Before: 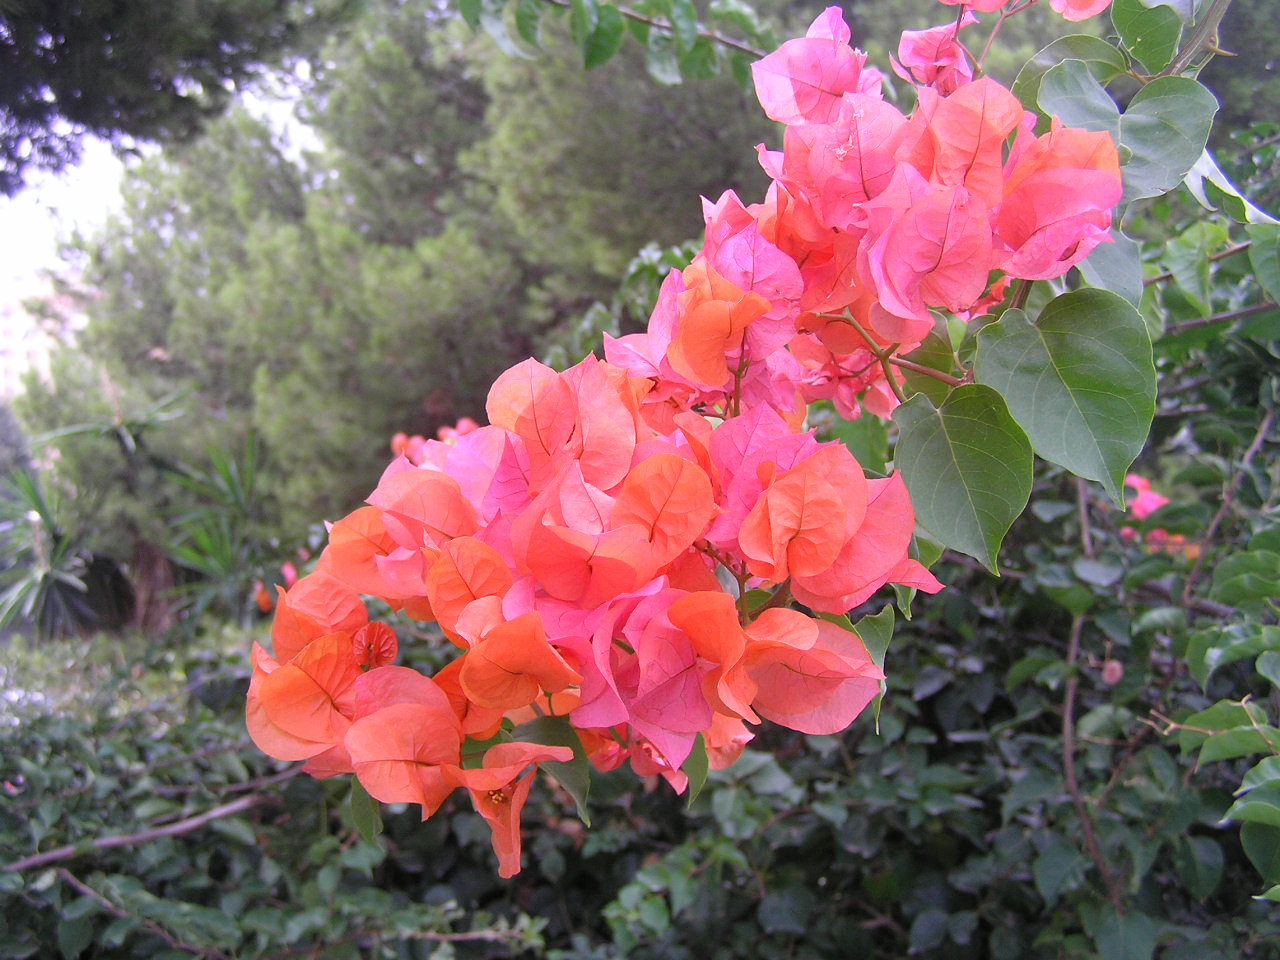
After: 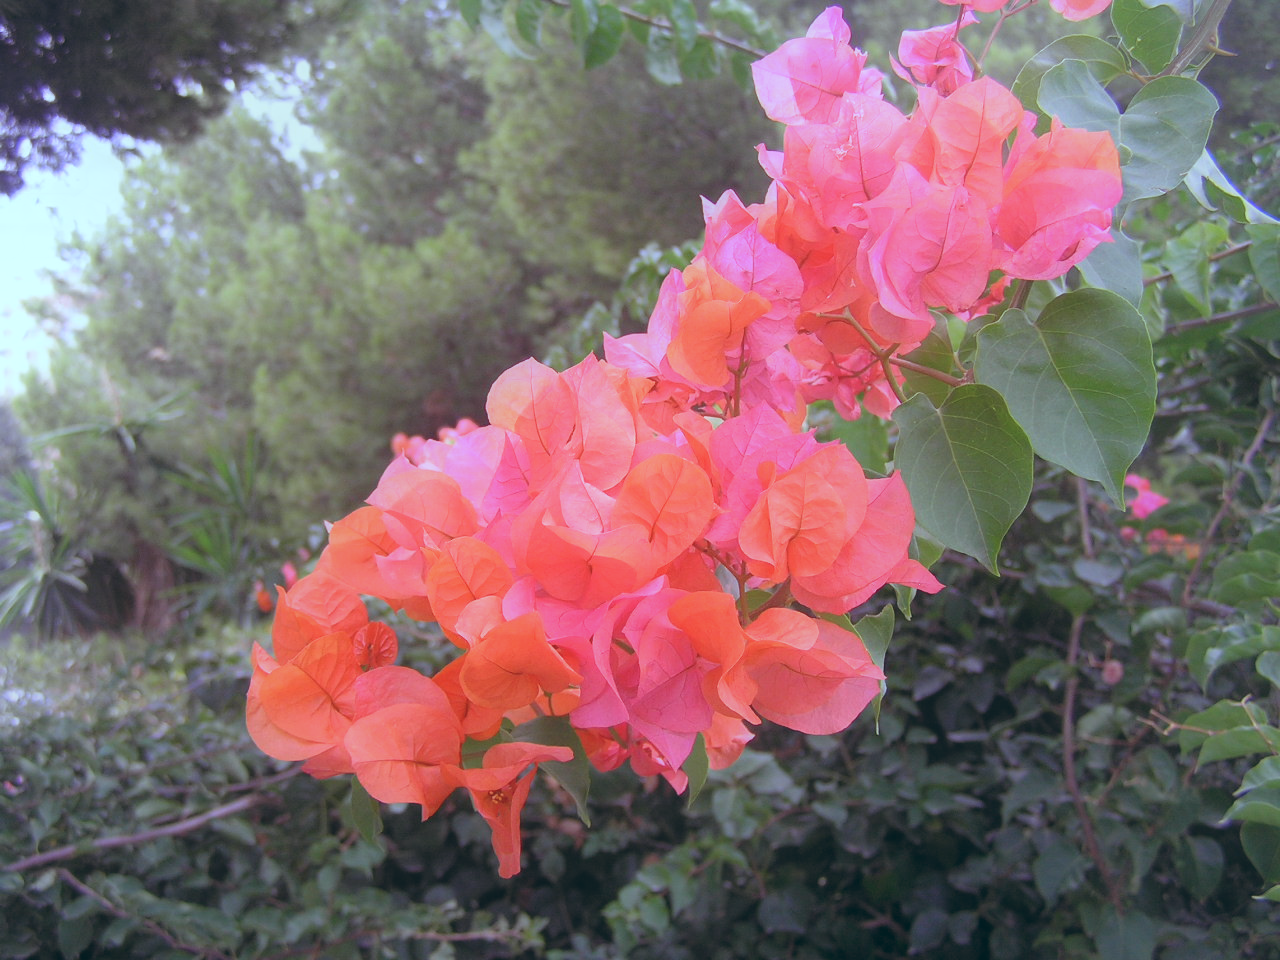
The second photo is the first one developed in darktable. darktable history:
contrast equalizer: octaves 7, y [[0.6 ×6], [0.55 ×6], [0 ×6], [0 ×6], [0 ×6]], mix -1
local contrast: on, module defaults
color balance: lift [1.003, 0.993, 1.001, 1.007], gamma [1.018, 1.072, 0.959, 0.928], gain [0.974, 0.873, 1.031, 1.127]
